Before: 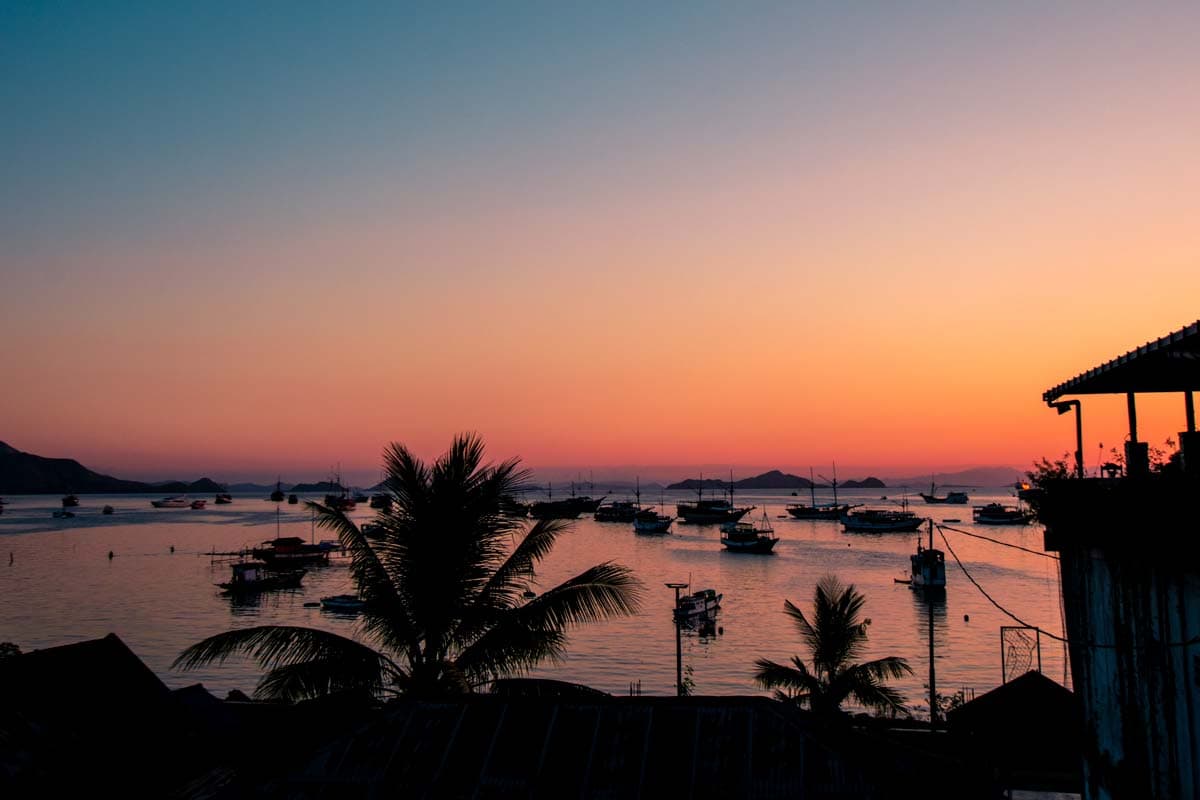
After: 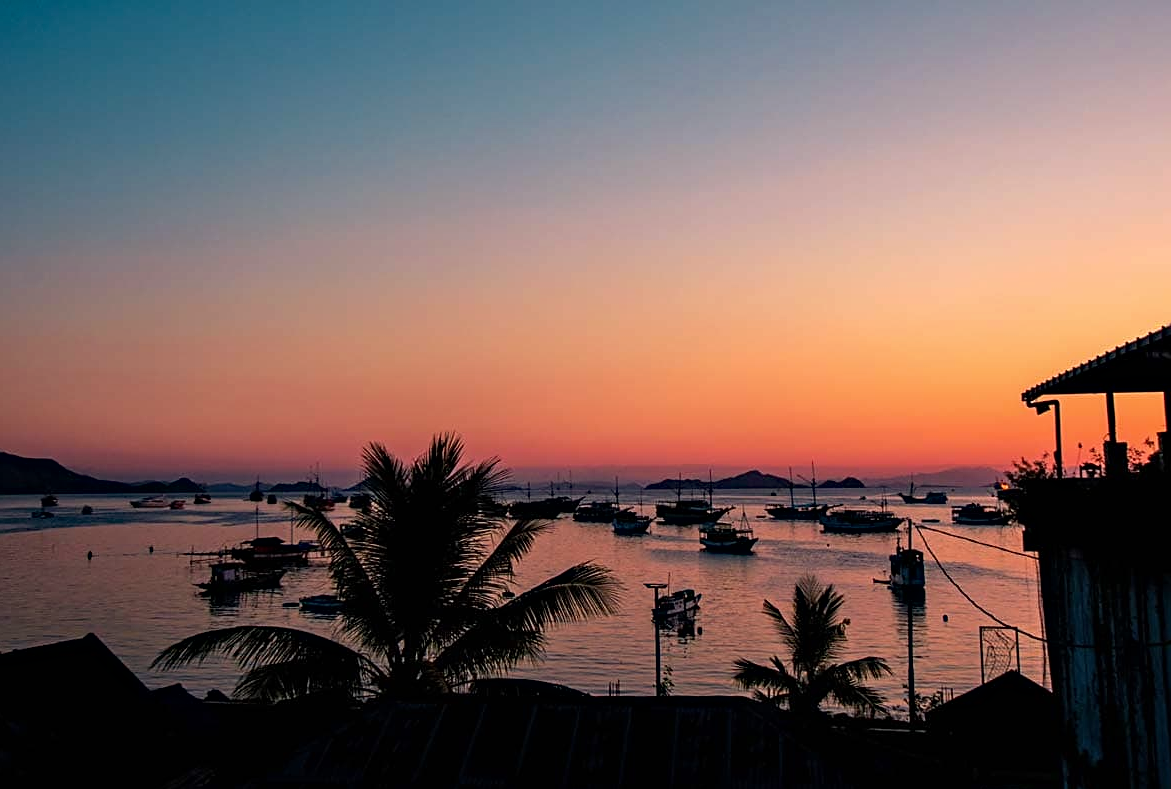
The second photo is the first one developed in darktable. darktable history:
crop and rotate: left 1.774%, right 0.633%, bottom 1.28%
sharpen: on, module defaults
contrast brightness saturation: saturation -0.05
haze removal: compatibility mode true, adaptive false
